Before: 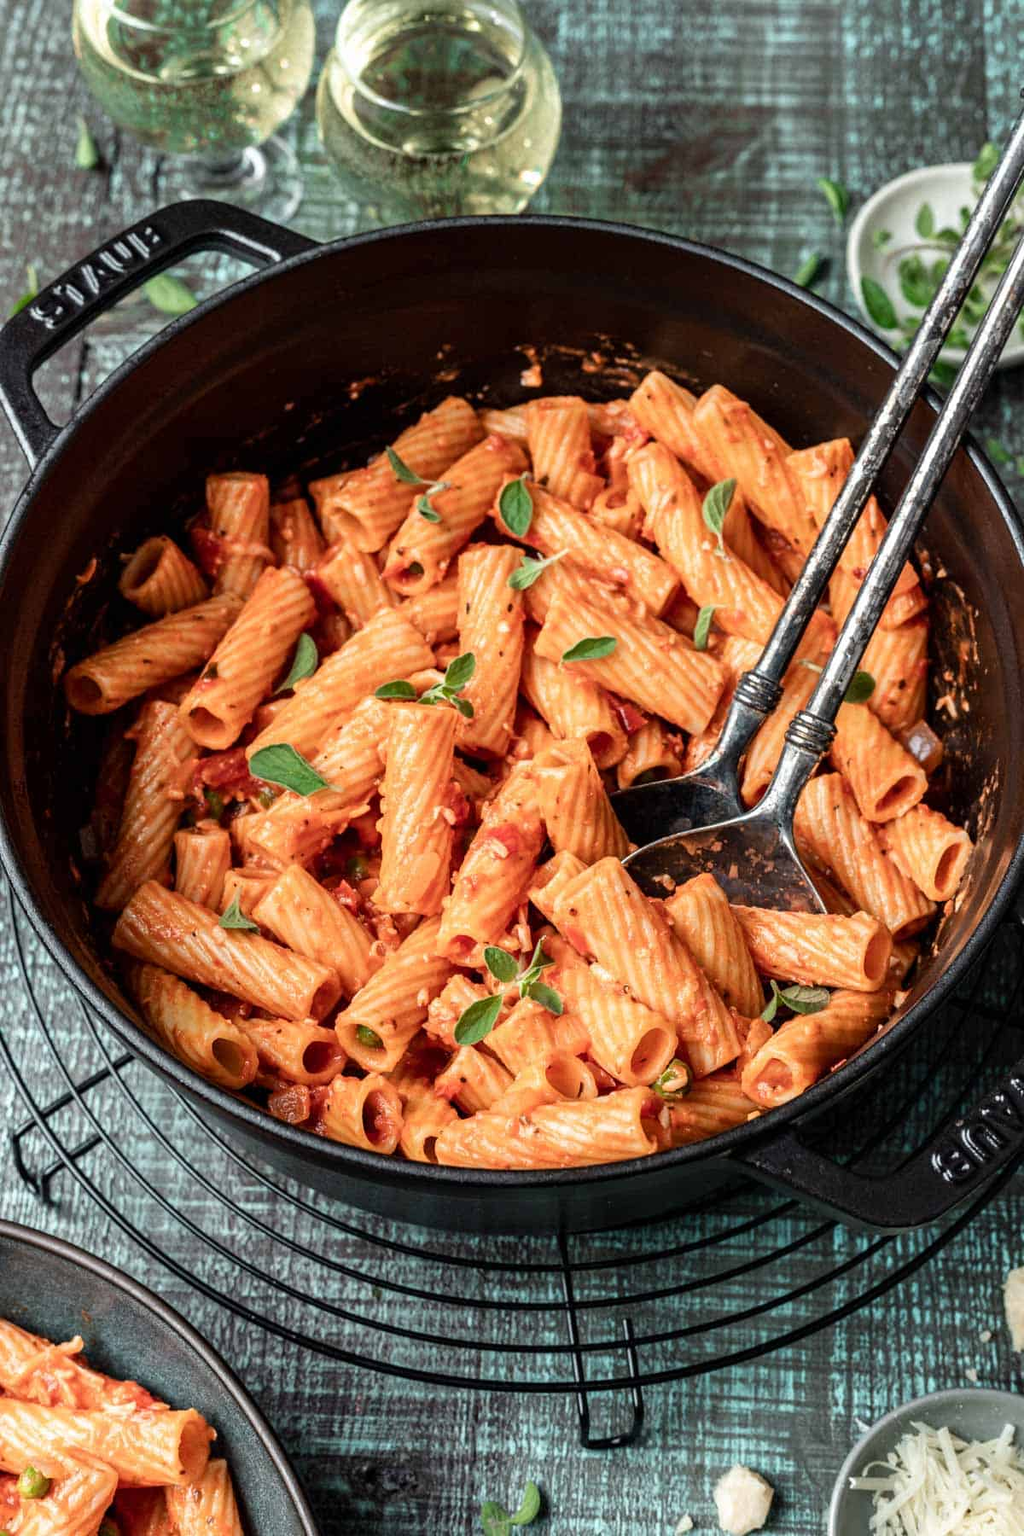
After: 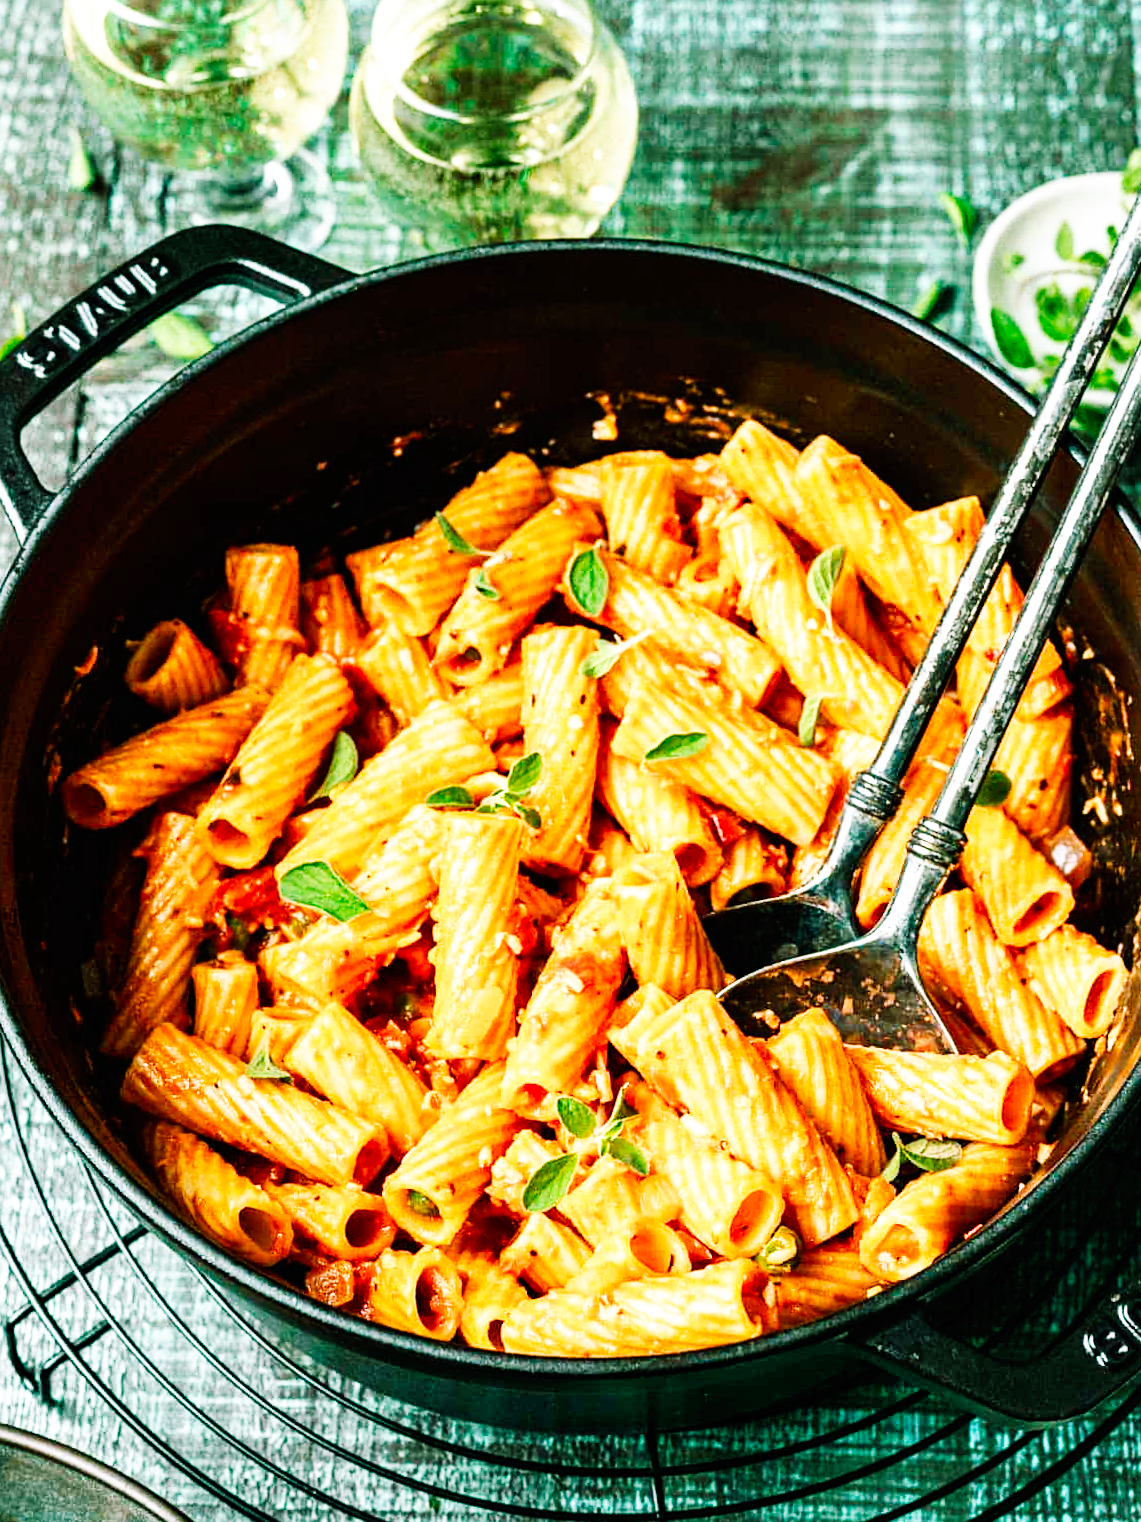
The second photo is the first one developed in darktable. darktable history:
sharpen: amount 0.206
base curve: curves: ch0 [(0, 0) (0.007, 0.004) (0.027, 0.03) (0.046, 0.07) (0.207, 0.54) (0.442, 0.872) (0.673, 0.972) (1, 1)], preserve colors none
crop and rotate: angle 0.564°, left 0.402%, right 3.114%, bottom 14.19%
color balance rgb: shadows lift › chroma 11.609%, shadows lift › hue 133.73°, perceptual saturation grading › global saturation 19.914%
